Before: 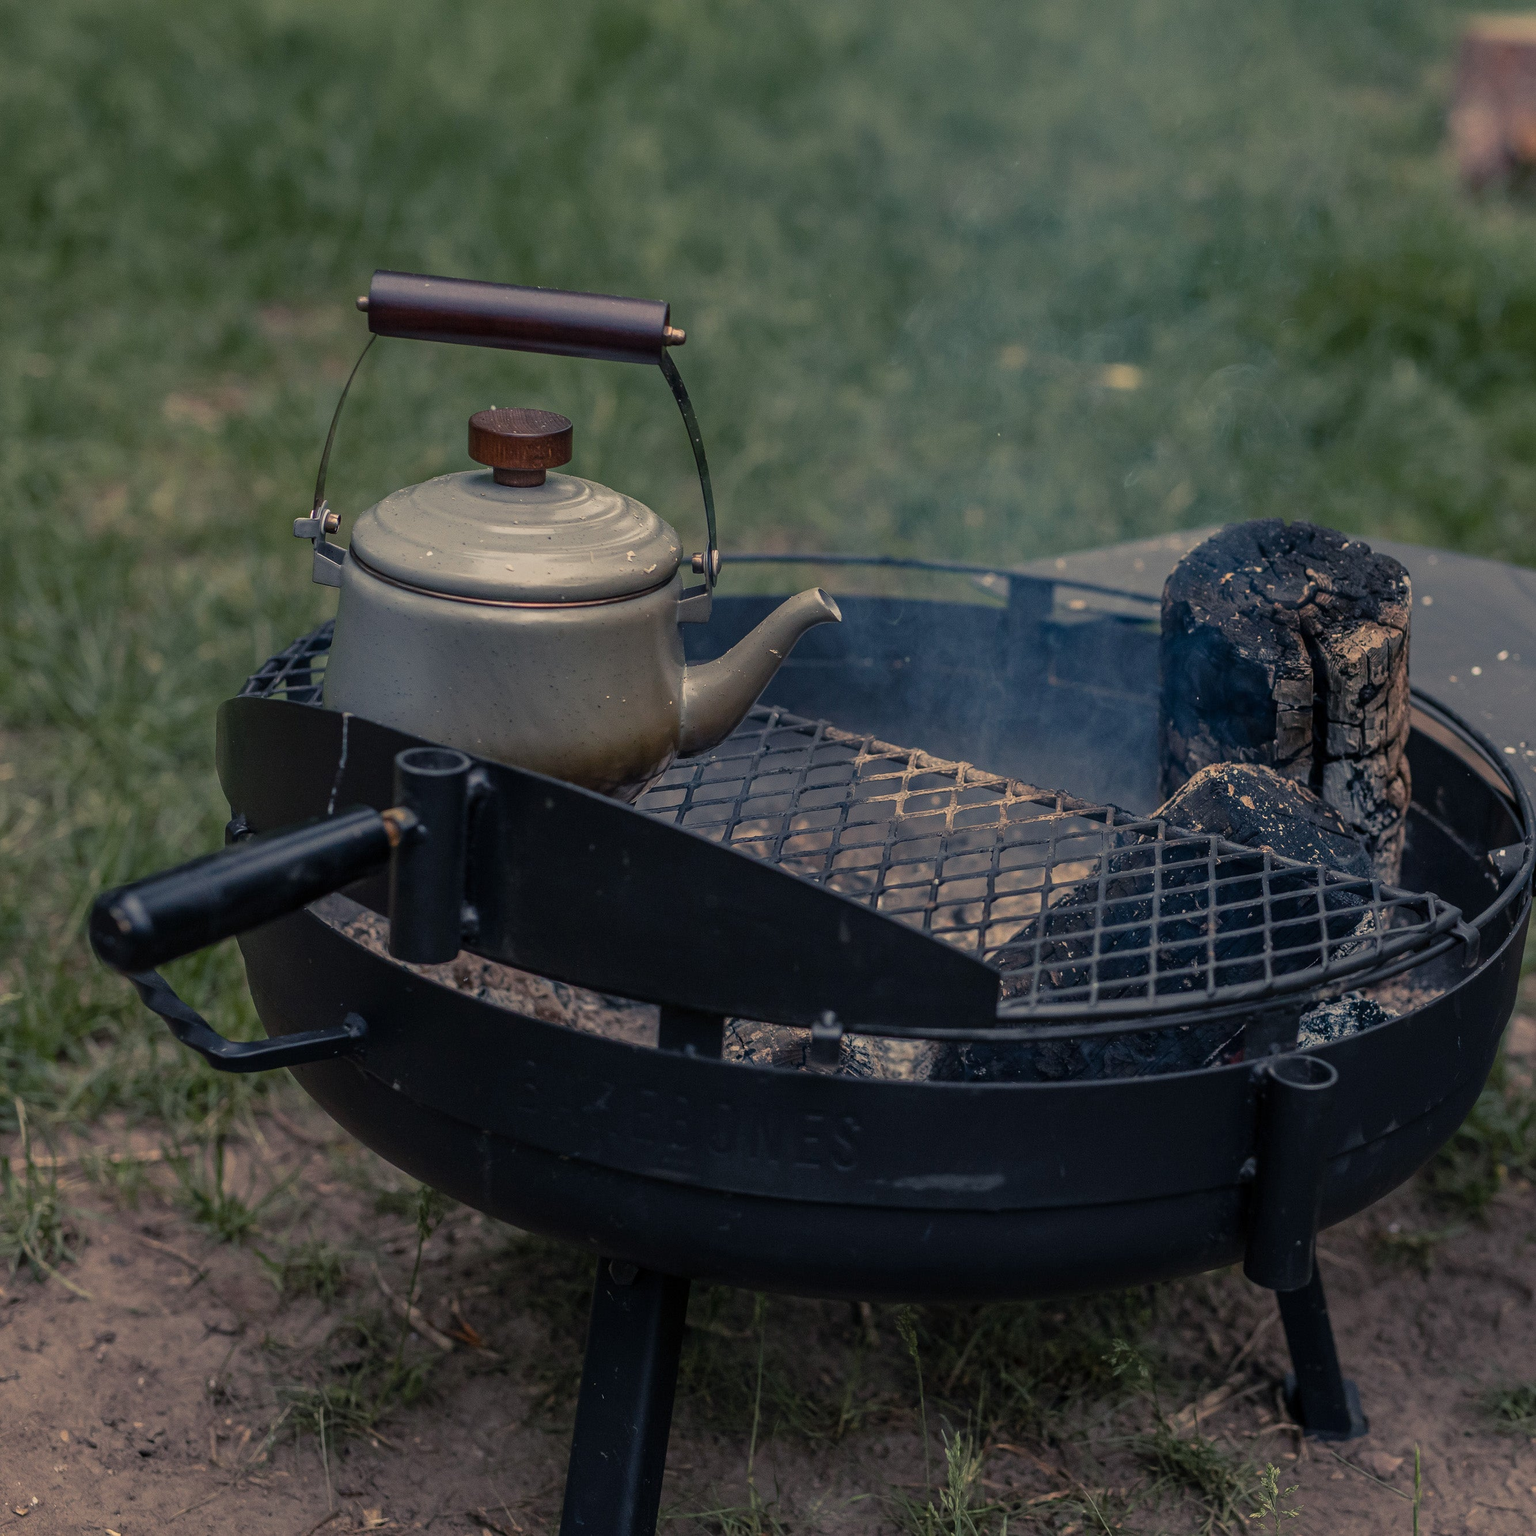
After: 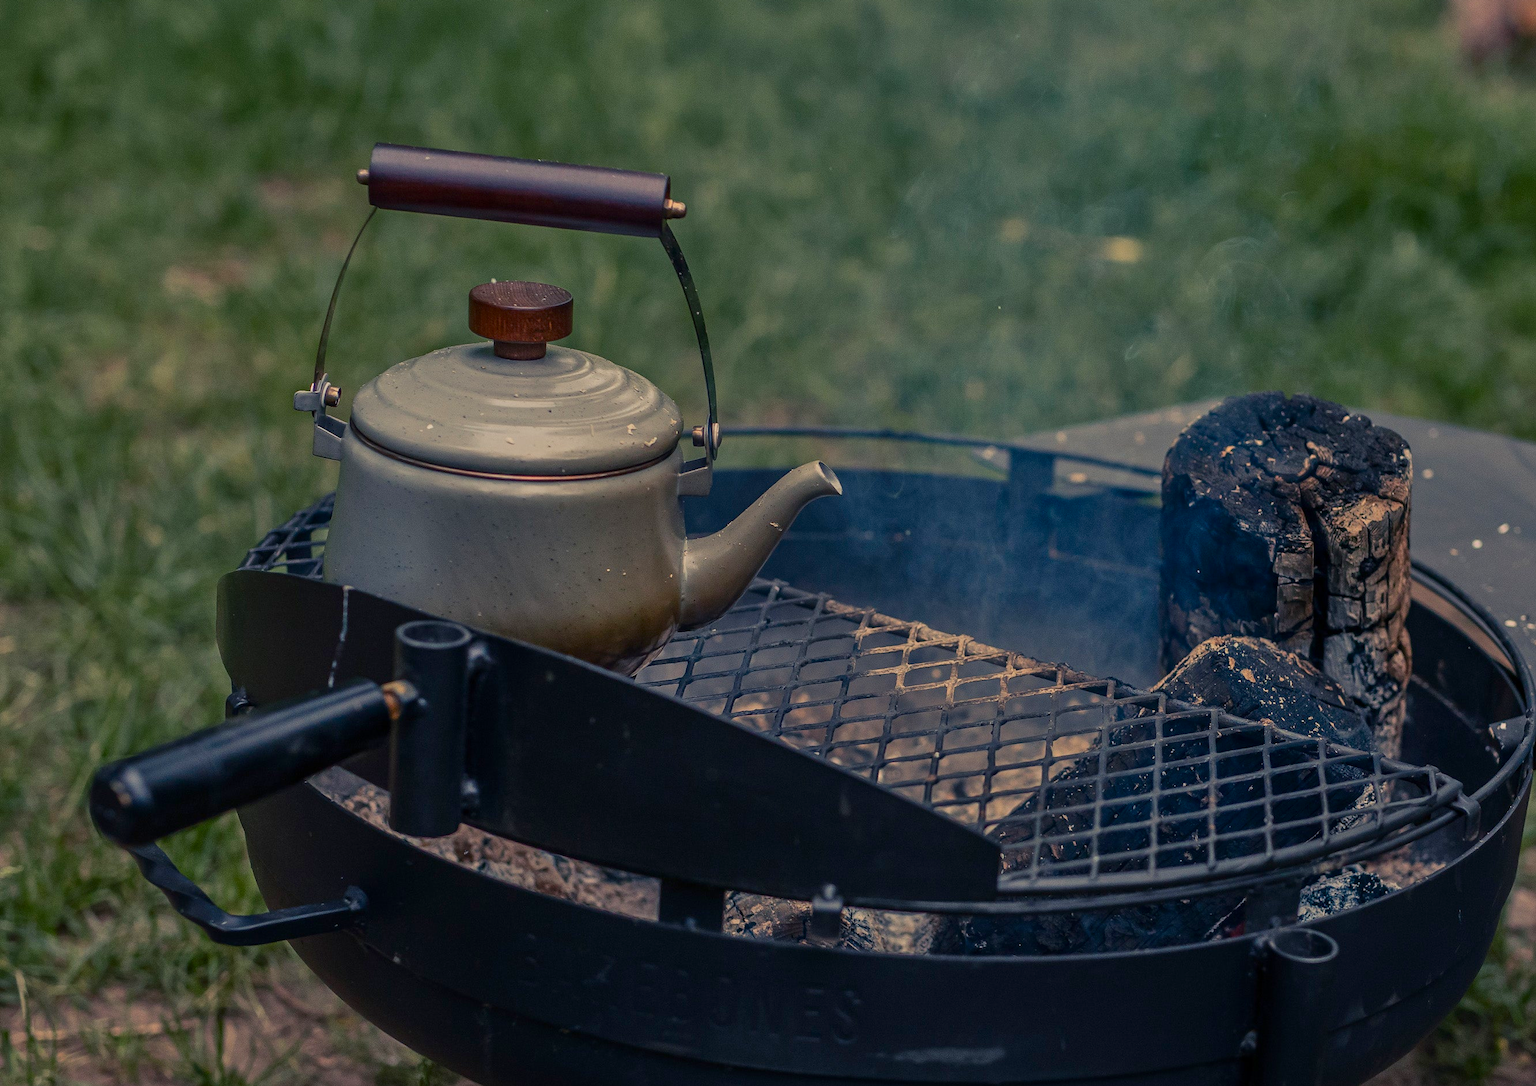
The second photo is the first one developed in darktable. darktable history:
crop and rotate: top 8.293%, bottom 20.996%
contrast brightness saturation: contrast 0.18, saturation 0.3
tone equalizer: -8 EV 0.25 EV, -7 EV 0.417 EV, -6 EV 0.417 EV, -5 EV 0.25 EV, -3 EV -0.25 EV, -2 EV -0.417 EV, -1 EV -0.417 EV, +0 EV -0.25 EV, edges refinement/feathering 500, mask exposure compensation -1.57 EV, preserve details guided filter
